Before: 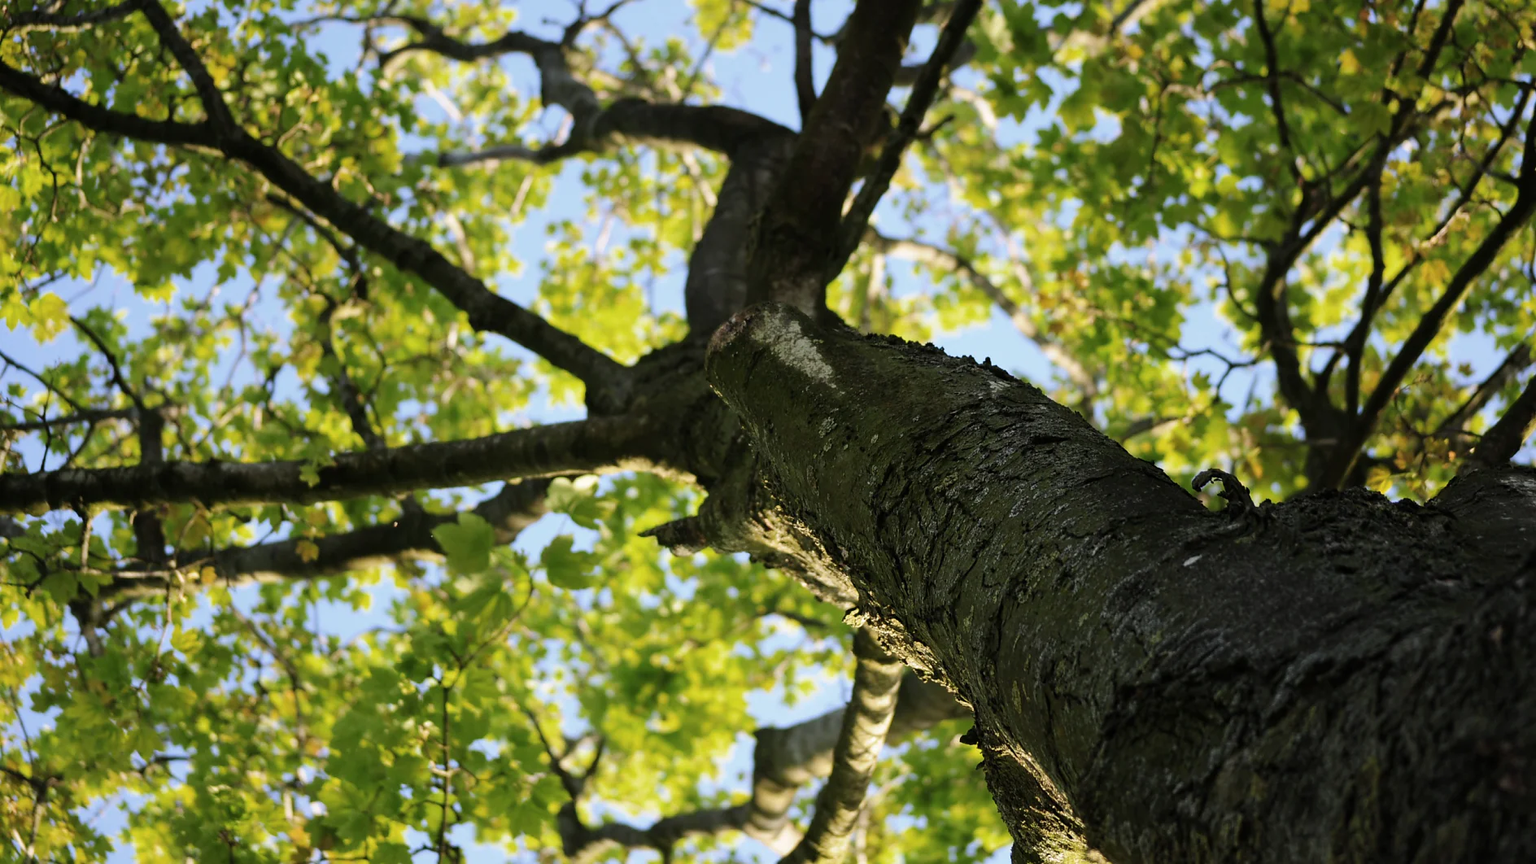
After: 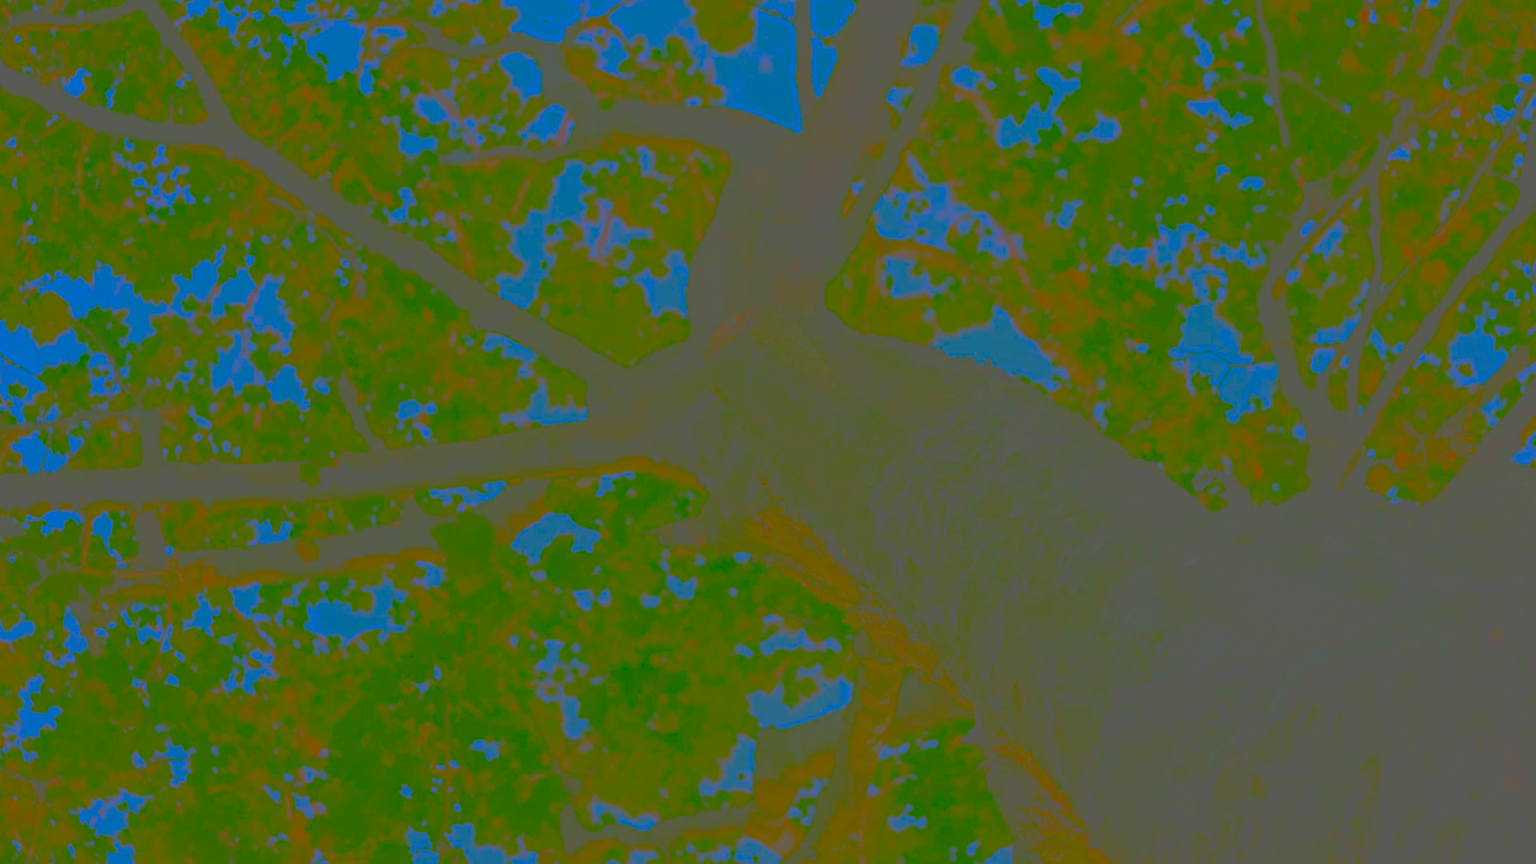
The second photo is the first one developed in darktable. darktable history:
color zones: curves: ch0 [(0.068, 0.464) (0.25, 0.5) (0.48, 0.508) (0.75, 0.536) (0.886, 0.476) (0.967, 0.456)]; ch1 [(0.066, 0.456) (0.25, 0.5) (0.616, 0.508) (0.746, 0.56) (0.934, 0.444)]
contrast brightness saturation: contrast -0.97, brightness -0.173, saturation 0.754
haze removal: compatibility mode true, adaptive false
